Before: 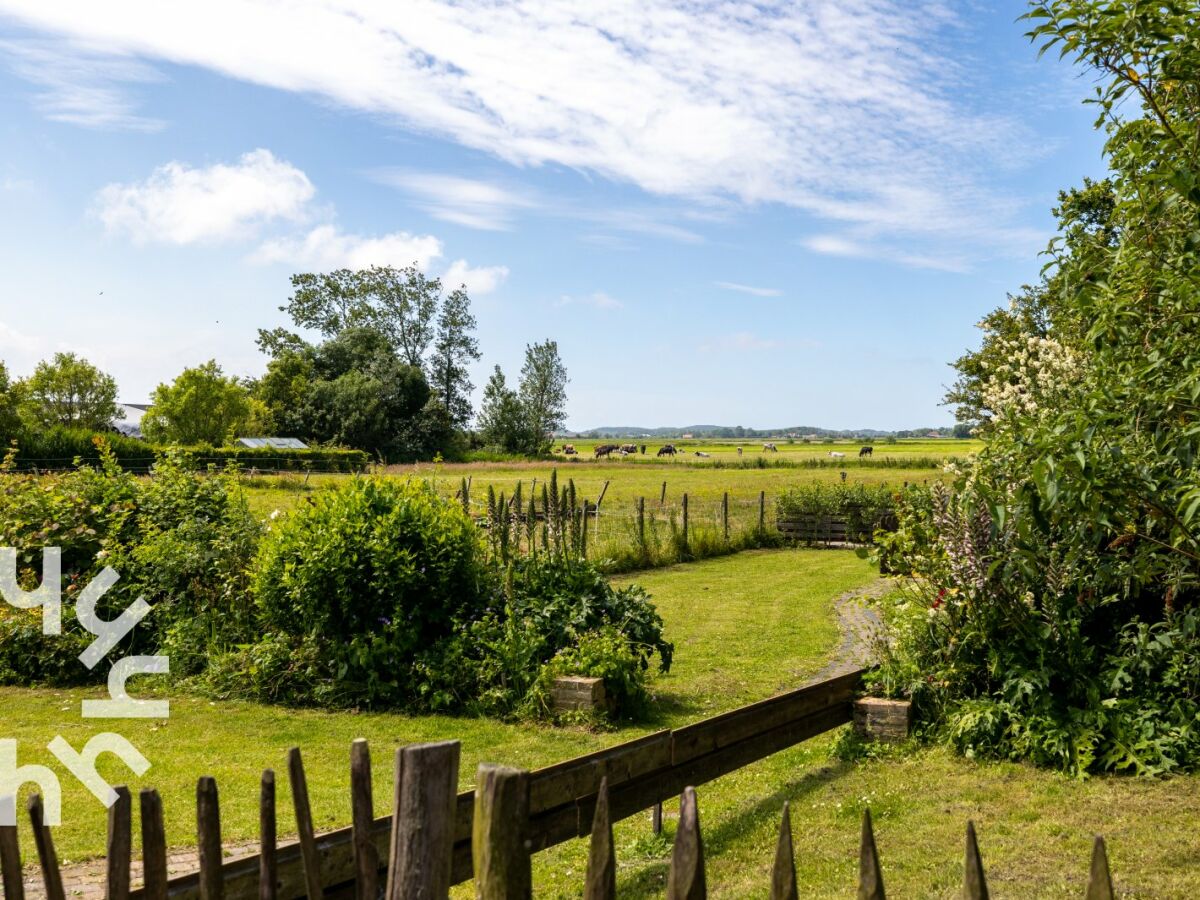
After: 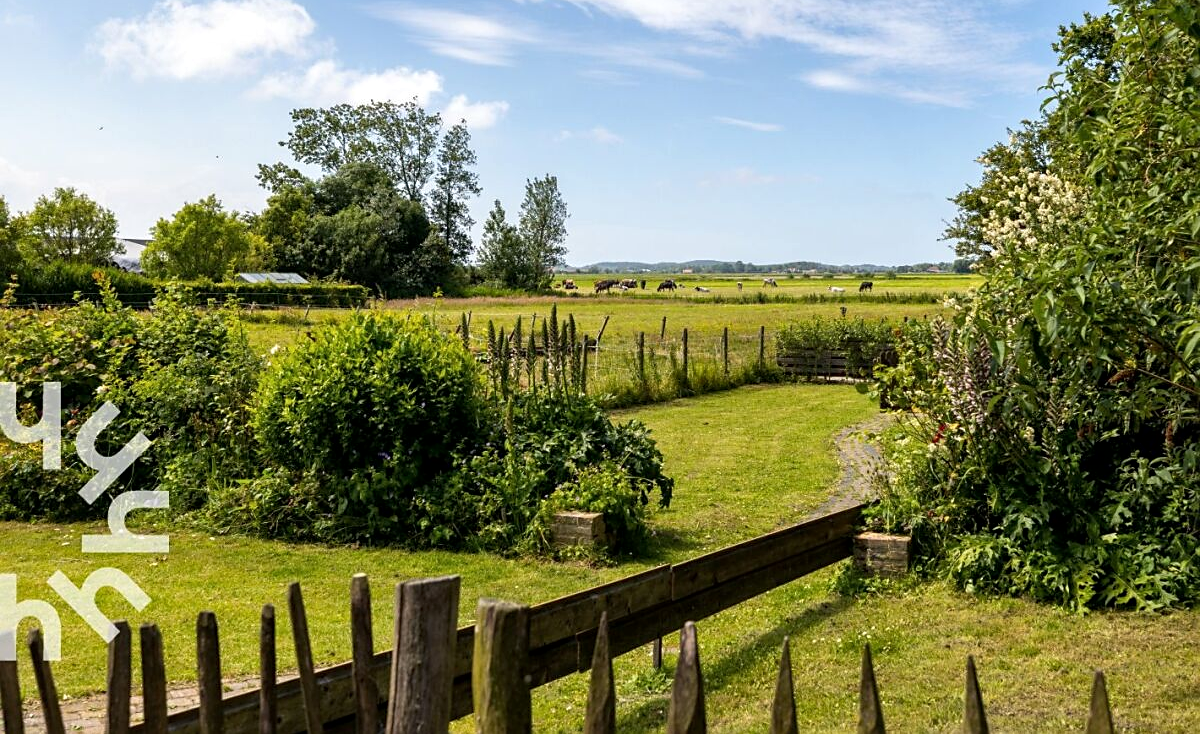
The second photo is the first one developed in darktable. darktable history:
crop and rotate: top 18.433%
local contrast: mode bilateral grid, contrast 20, coarseness 51, detail 119%, midtone range 0.2
sharpen: radius 1.89, amount 0.408, threshold 1.41
